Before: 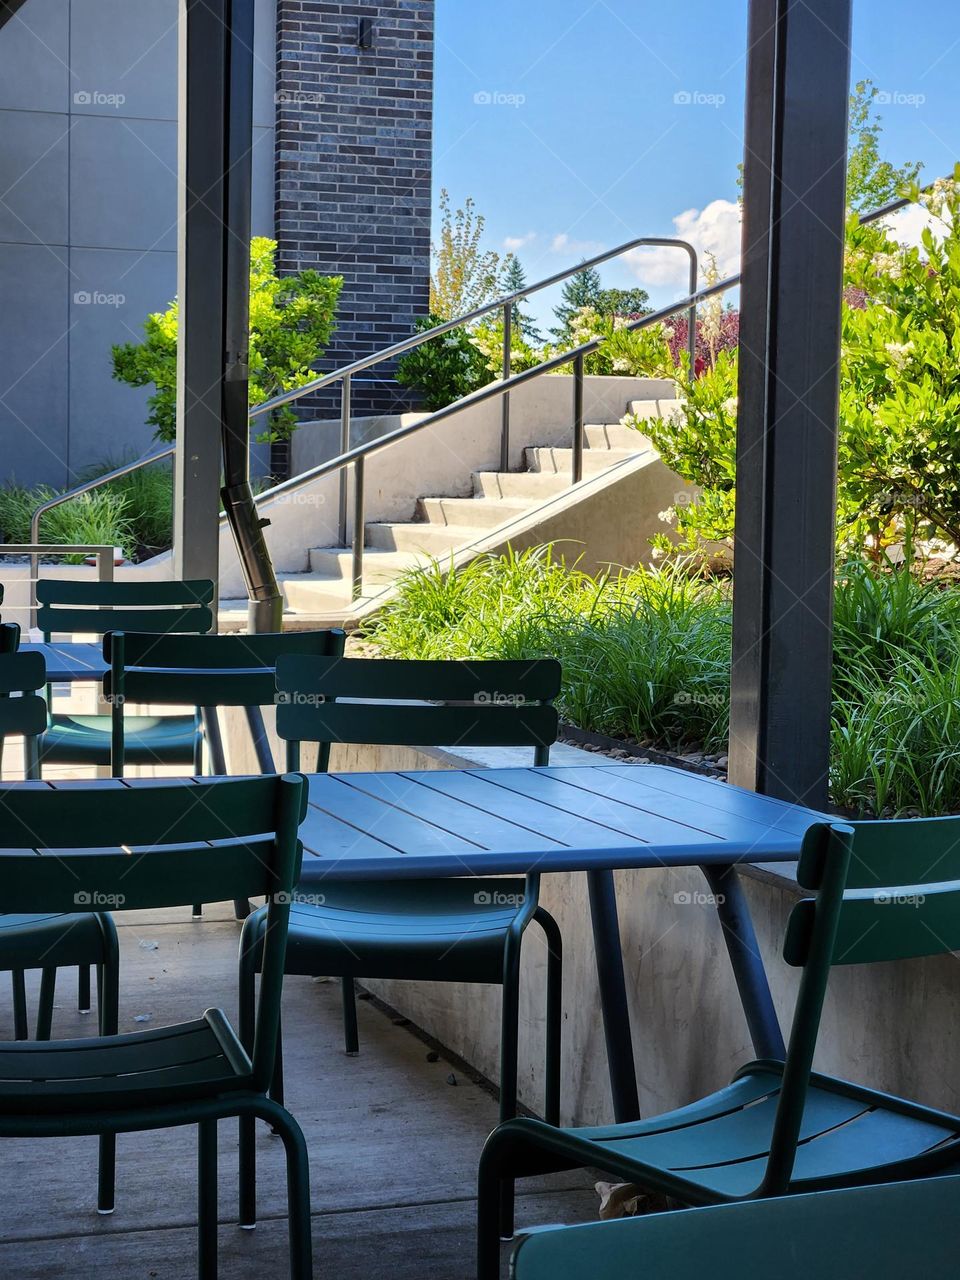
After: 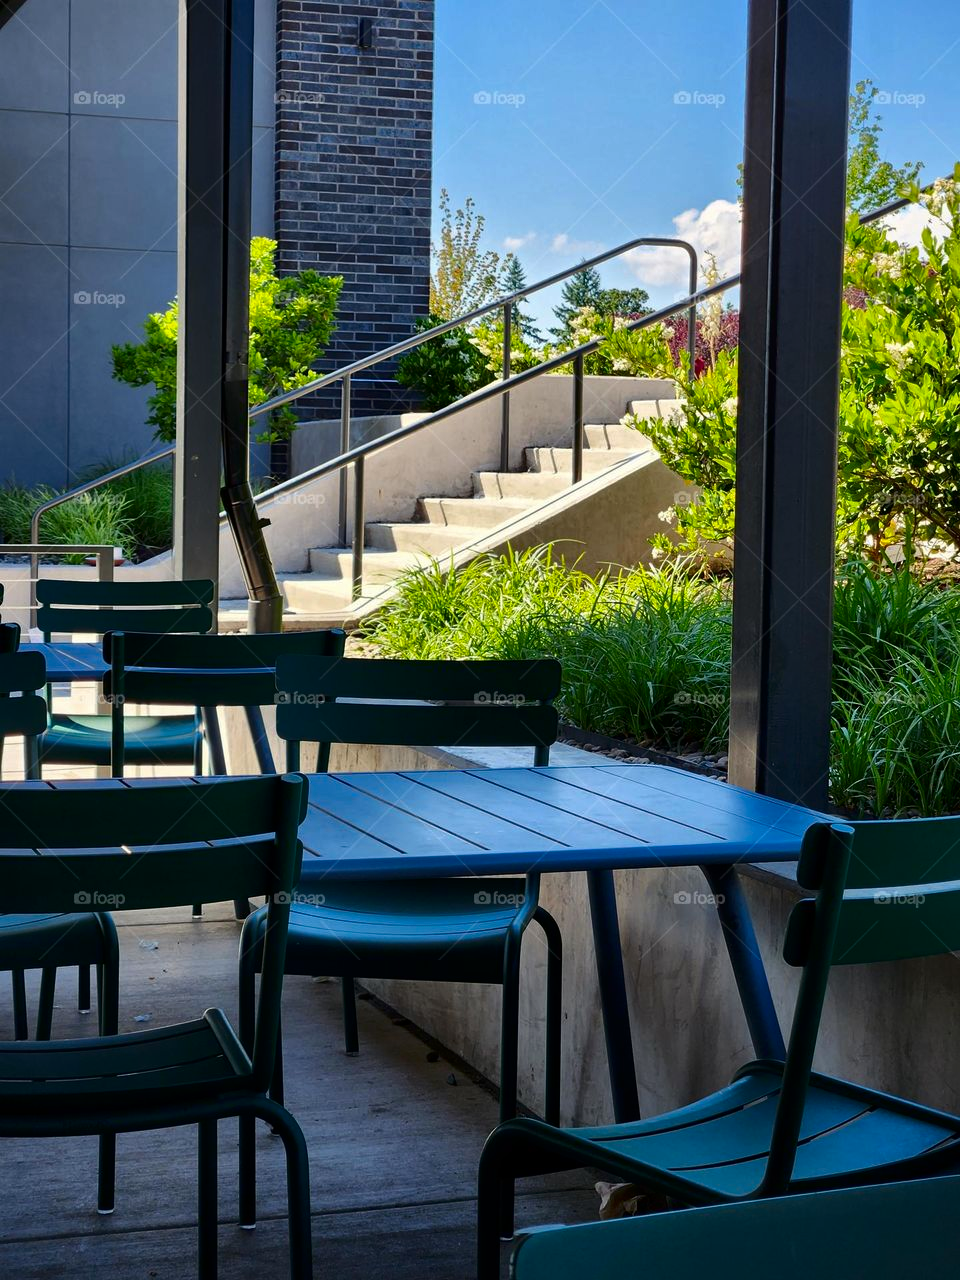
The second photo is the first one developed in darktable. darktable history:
exposure: exposure -0.003 EV, compensate exposure bias true, compensate highlight preservation false
contrast brightness saturation: contrast 0.066, brightness -0.142, saturation 0.106
